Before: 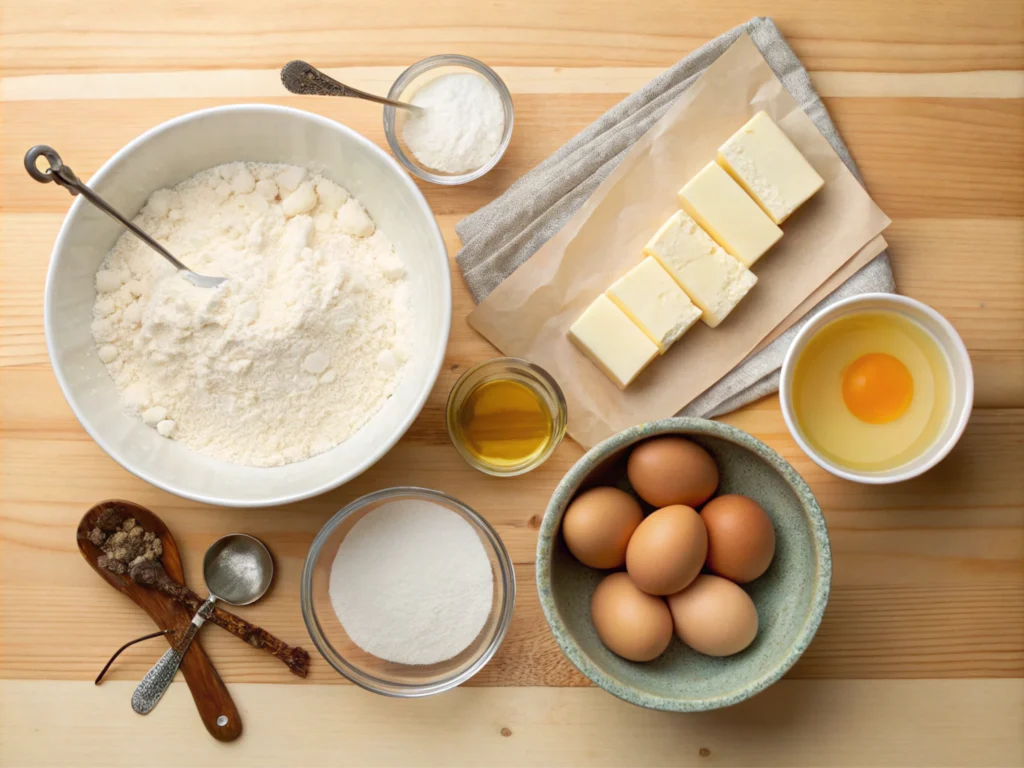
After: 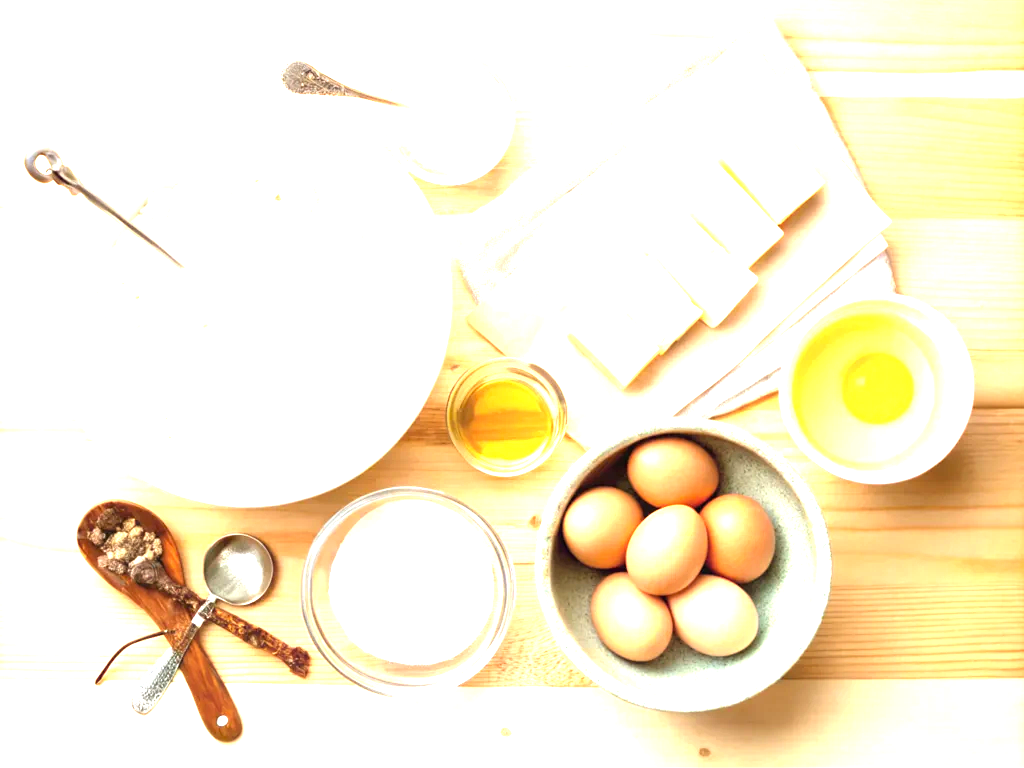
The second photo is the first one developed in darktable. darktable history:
tone equalizer: -8 EV -0.713 EV, -7 EV -0.695 EV, -6 EV -0.627 EV, -5 EV -0.368 EV, -3 EV 0.388 EV, -2 EV 0.6 EV, -1 EV 0.689 EV, +0 EV 0.753 EV
exposure: black level correction 0, exposure 1.738 EV, compensate highlight preservation false
